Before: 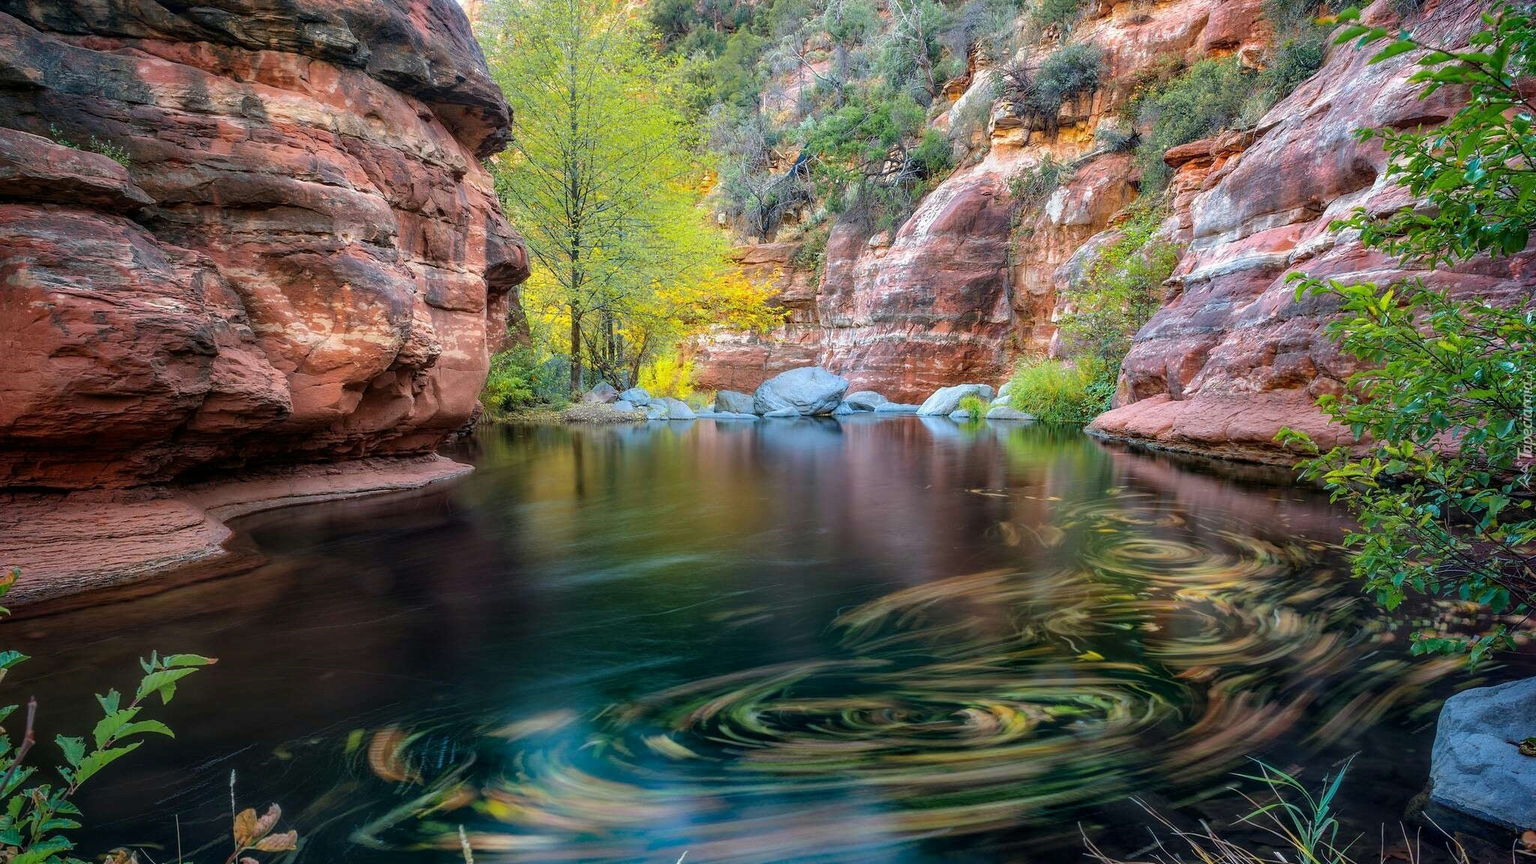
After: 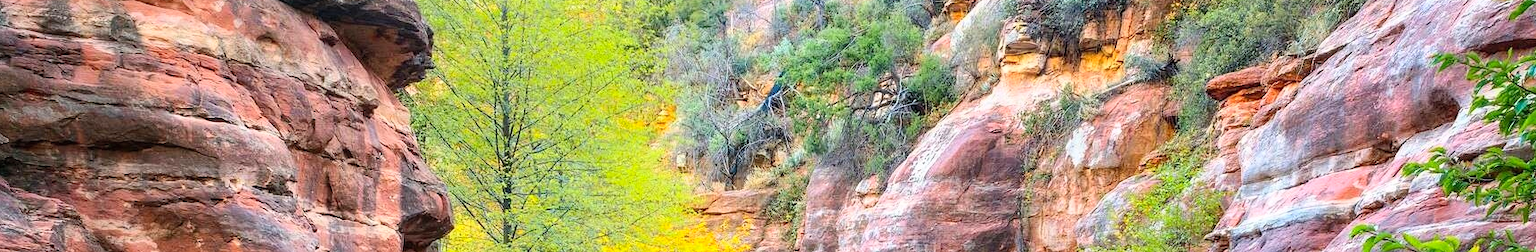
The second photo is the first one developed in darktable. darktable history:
contrast brightness saturation: contrast 0.201, brightness 0.159, saturation 0.218
crop and rotate: left 9.684%, top 9.707%, right 6.105%, bottom 65.645%
